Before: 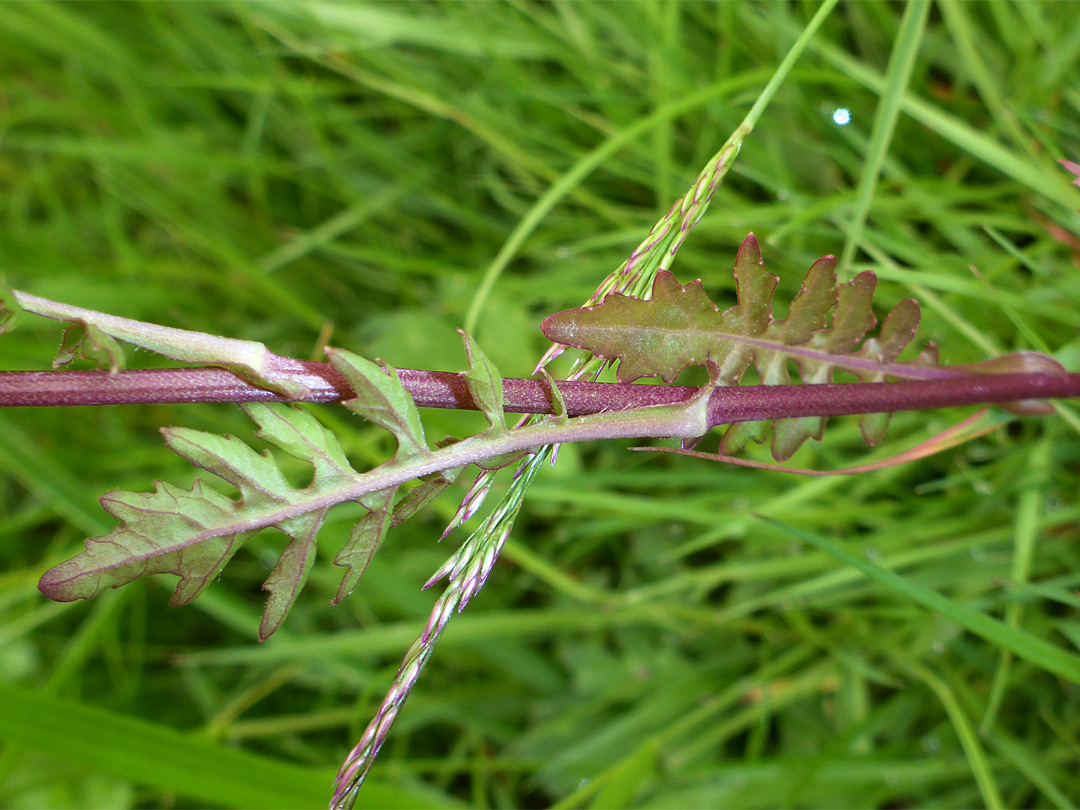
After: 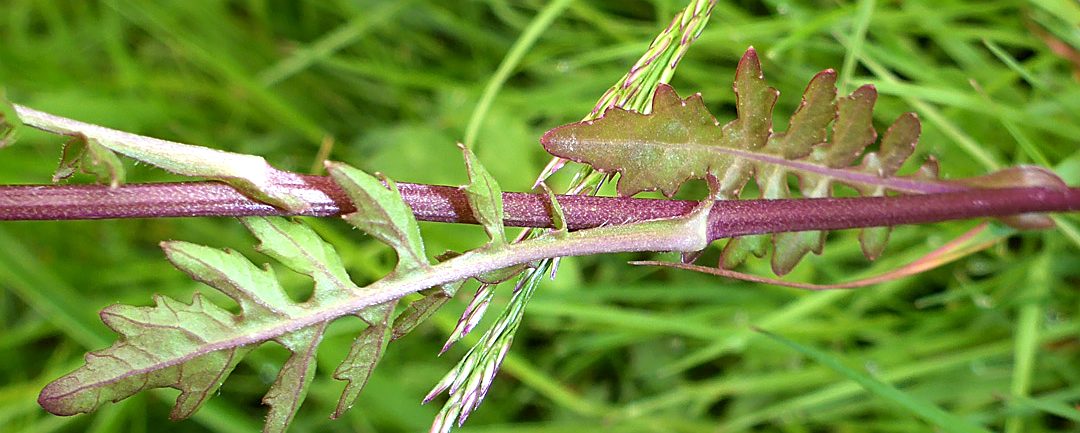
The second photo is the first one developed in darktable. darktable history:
sharpen: on, module defaults
crop and rotate: top 22.994%, bottom 23.51%
tone equalizer: -8 EV -0.423 EV, -7 EV -0.39 EV, -6 EV -0.366 EV, -5 EV -0.184 EV, -3 EV 0.214 EV, -2 EV 0.31 EV, -1 EV 0.396 EV, +0 EV 0.409 EV
